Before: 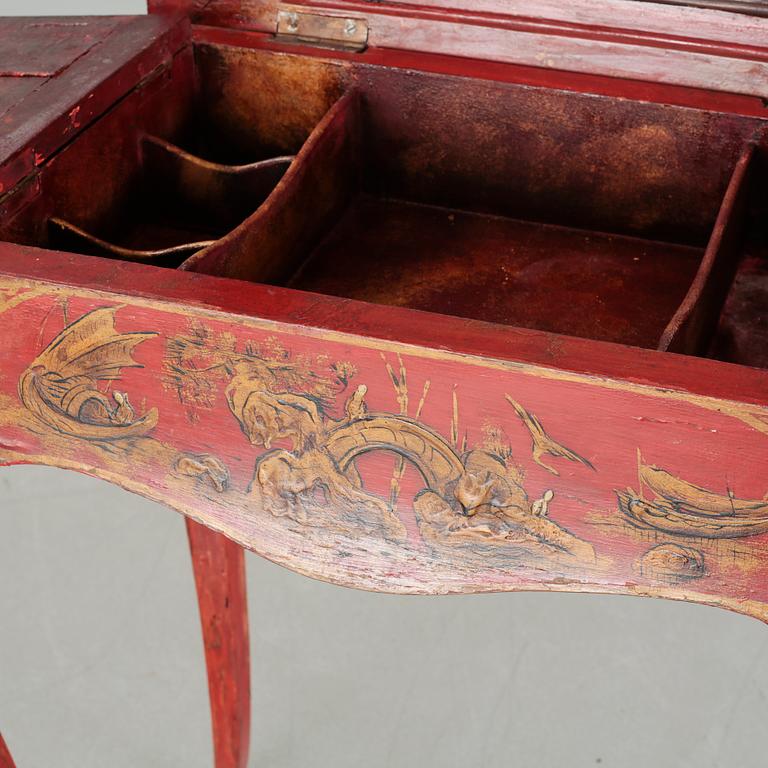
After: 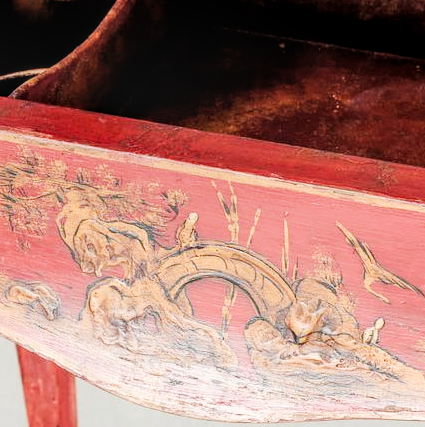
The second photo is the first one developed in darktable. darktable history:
exposure: black level correction 0, exposure 1 EV, compensate exposure bias true, compensate highlight preservation false
local contrast: highlights 1%, shadows 5%, detail 133%
filmic rgb: black relative exposure -5.14 EV, white relative exposure 4 EV, hardness 2.9, contrast 1.184, highlights saturation mix -28.62%
crop and rotate: left 22.134%, top 22.408%, right 22.453%, bottom 21.887%
